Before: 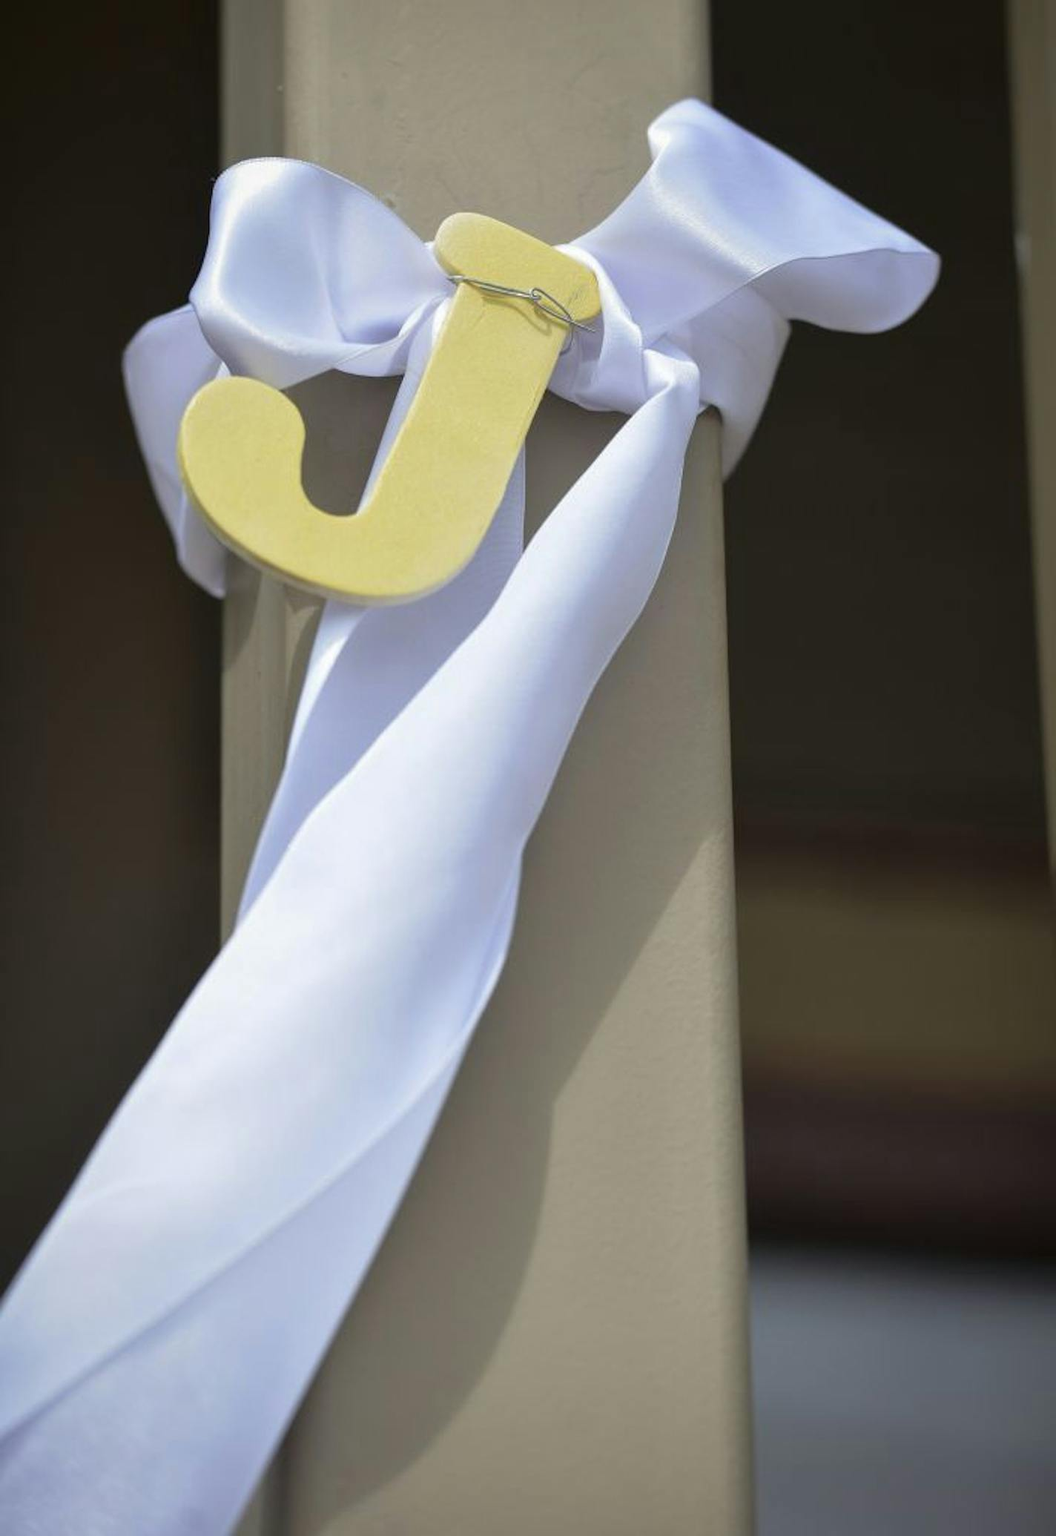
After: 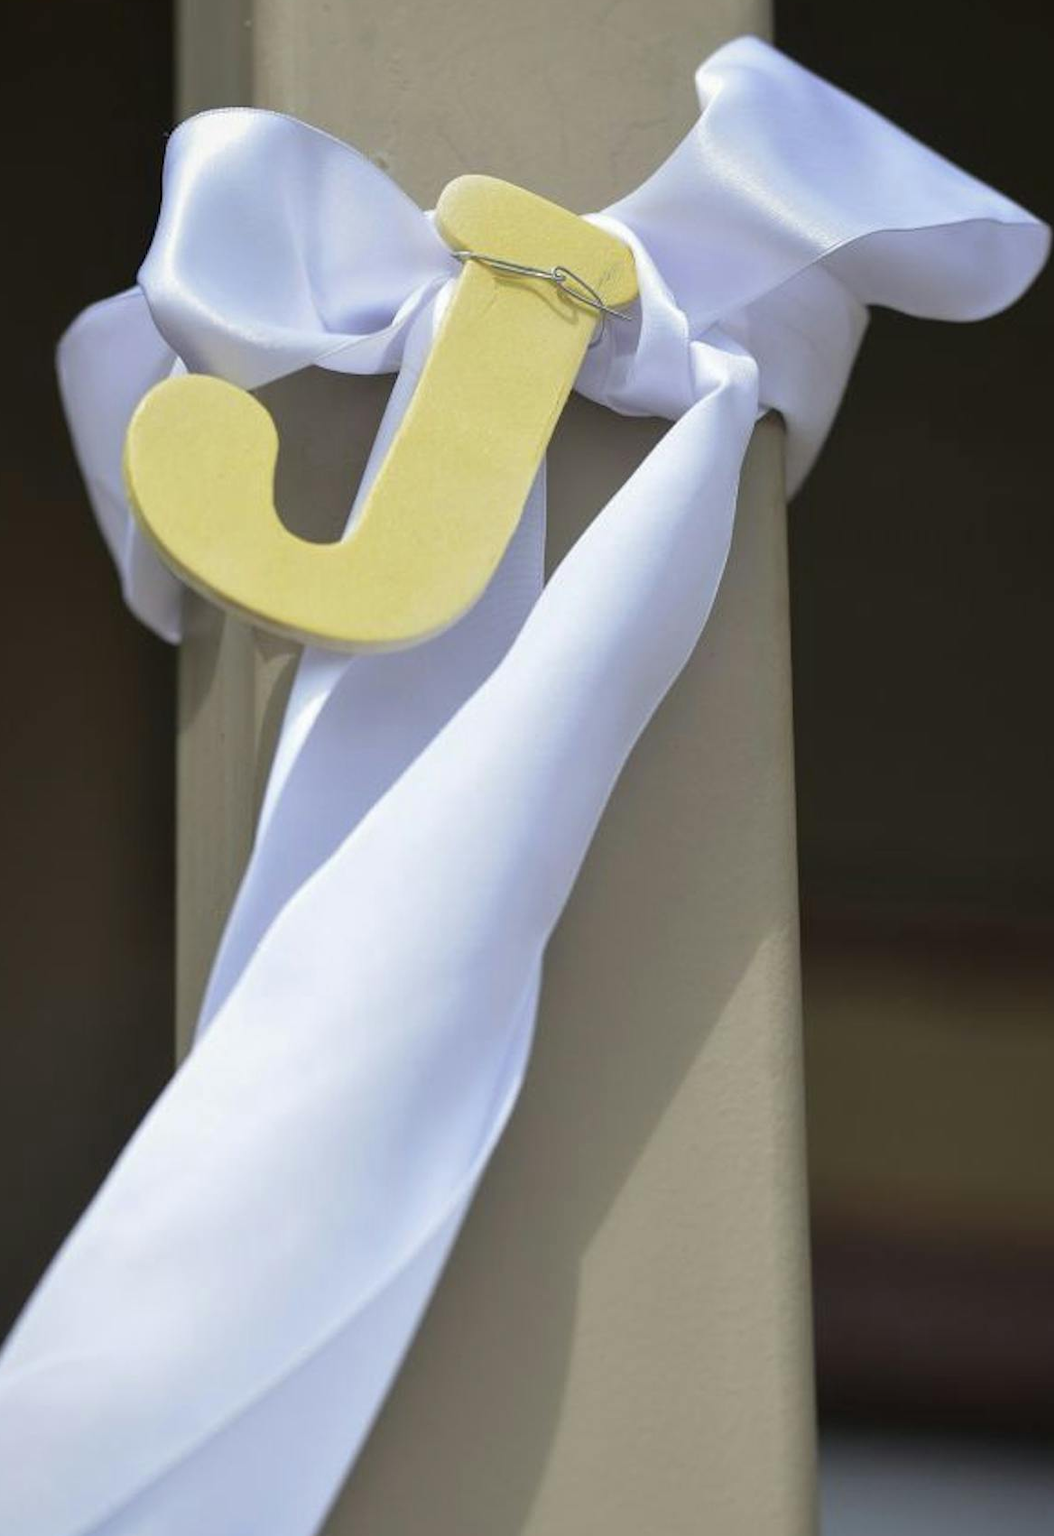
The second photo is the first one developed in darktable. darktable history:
crop and rotate: left 7.249%, top 4.507%, right 10.588%, bottom 13.268%
